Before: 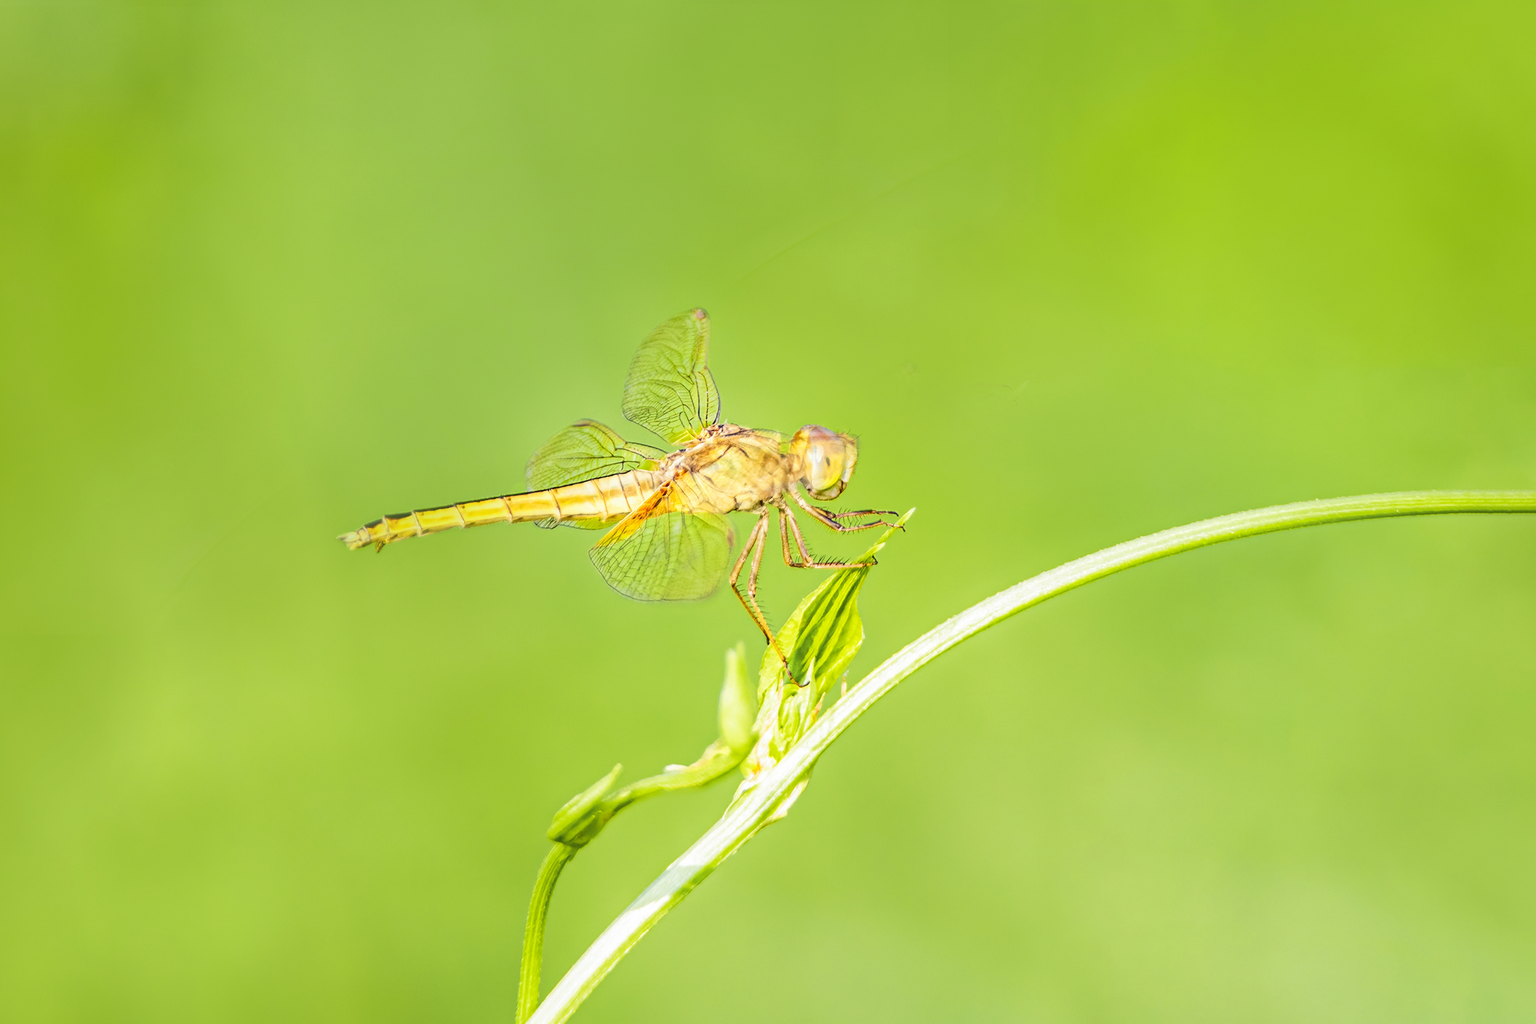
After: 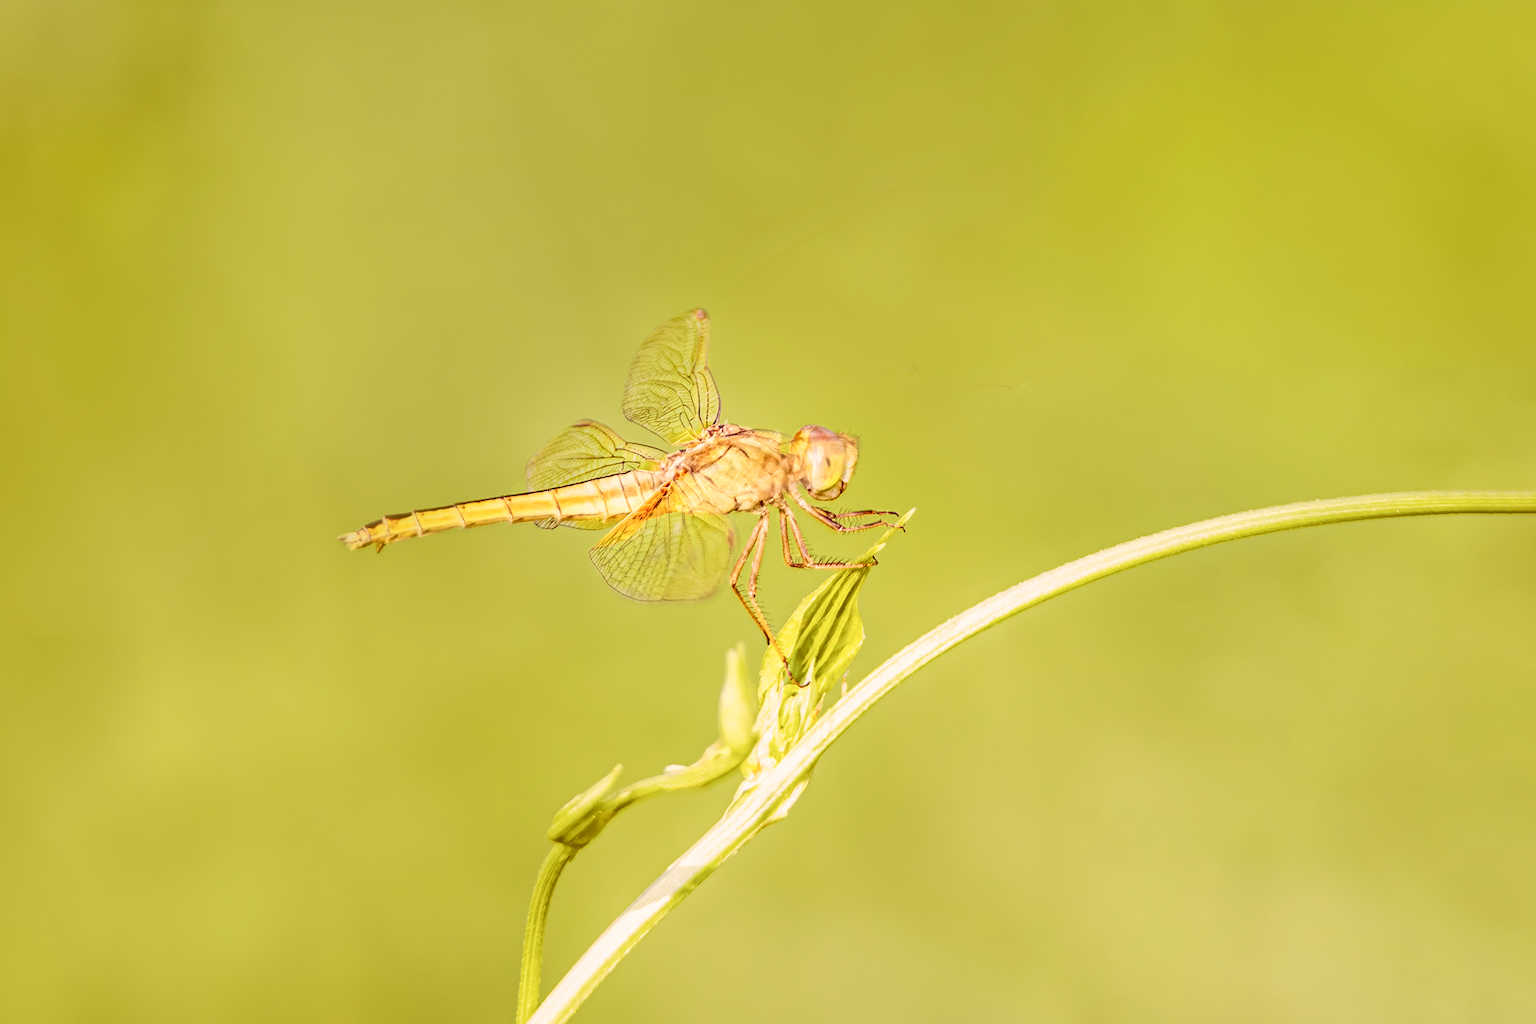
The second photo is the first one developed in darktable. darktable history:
color correction: highlights a* 9.39, highlights b* 8.94, shadows a* 39.64, shadows b* 39.79, saturation 0.787
